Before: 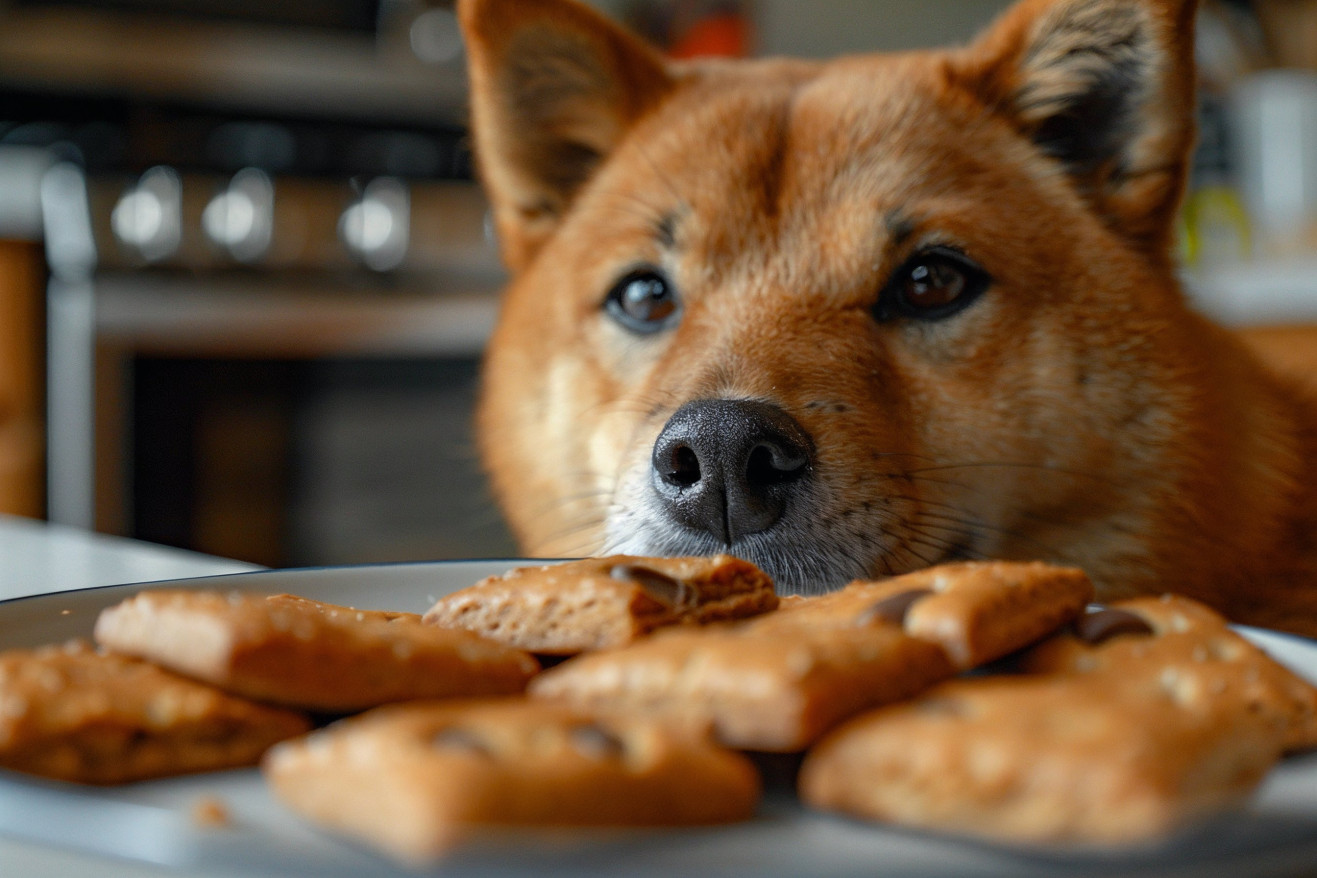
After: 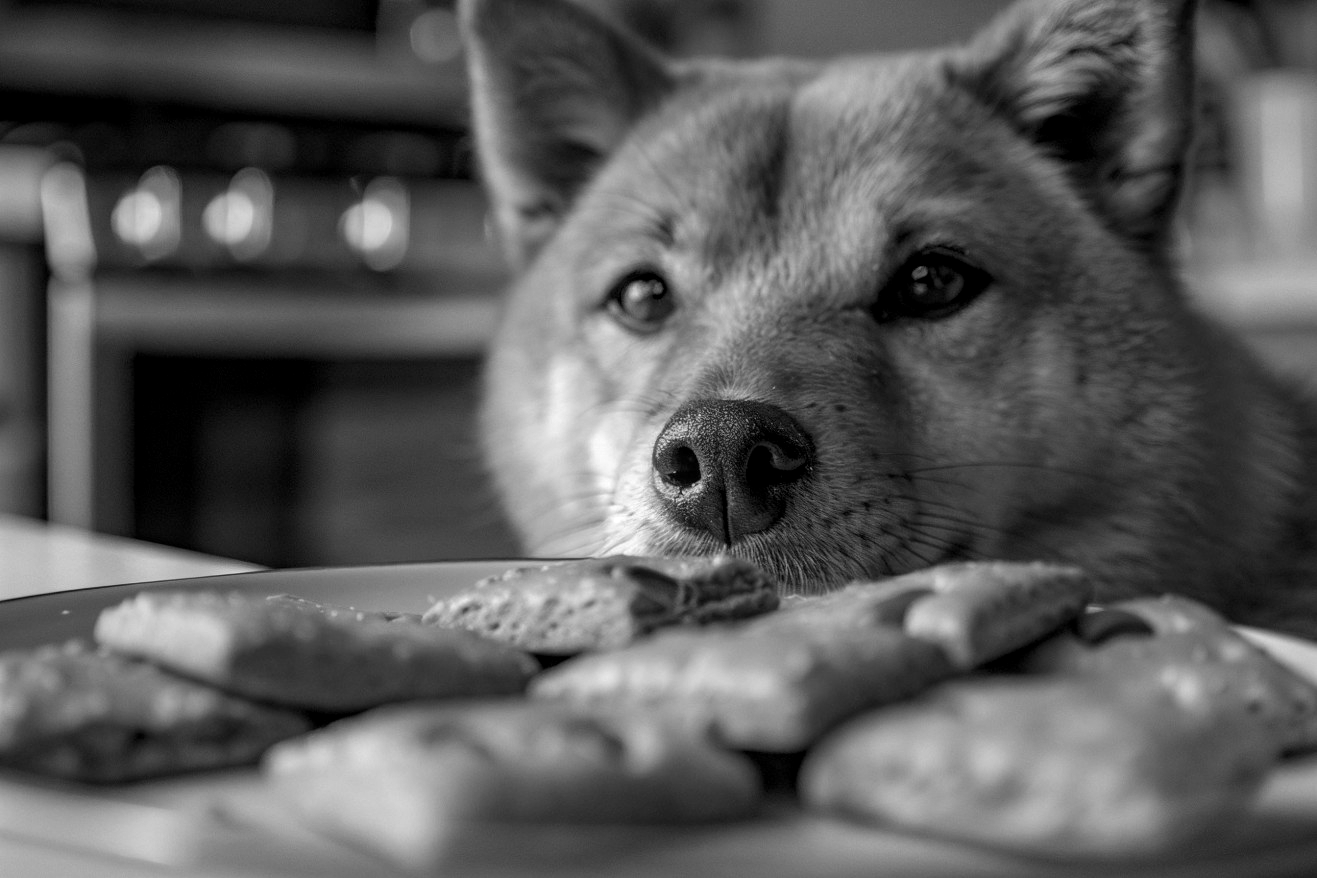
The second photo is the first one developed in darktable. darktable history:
local contrast: on, module defaults
monochrome: on, module defaults
